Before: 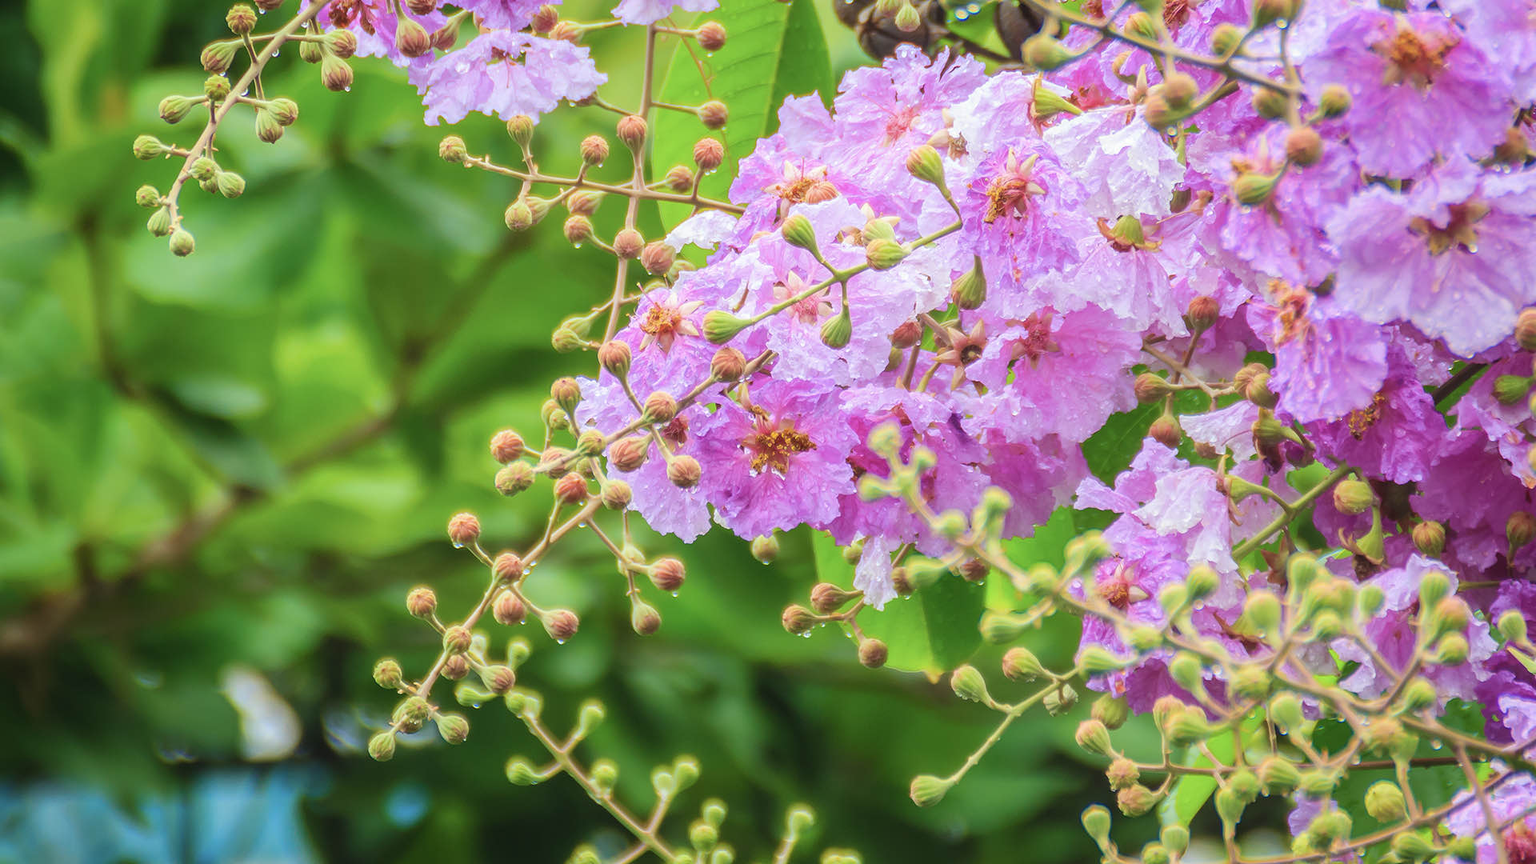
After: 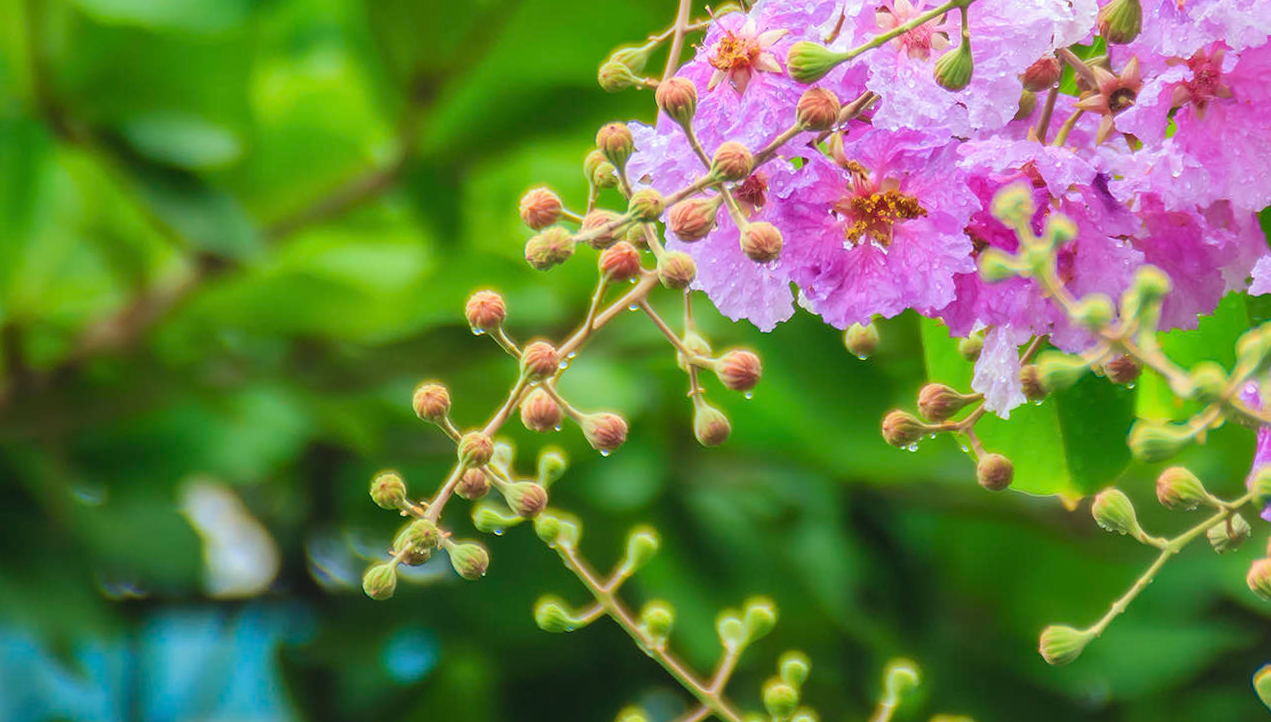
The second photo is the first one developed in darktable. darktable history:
crop and rotate: angle -0.668°, left 3.933%, top 31.73%, right 28.498%
exposure: compensate highlight preservation false
shadows and highlights: shadows 32.08, highlights -31.55, soften with gaussian
